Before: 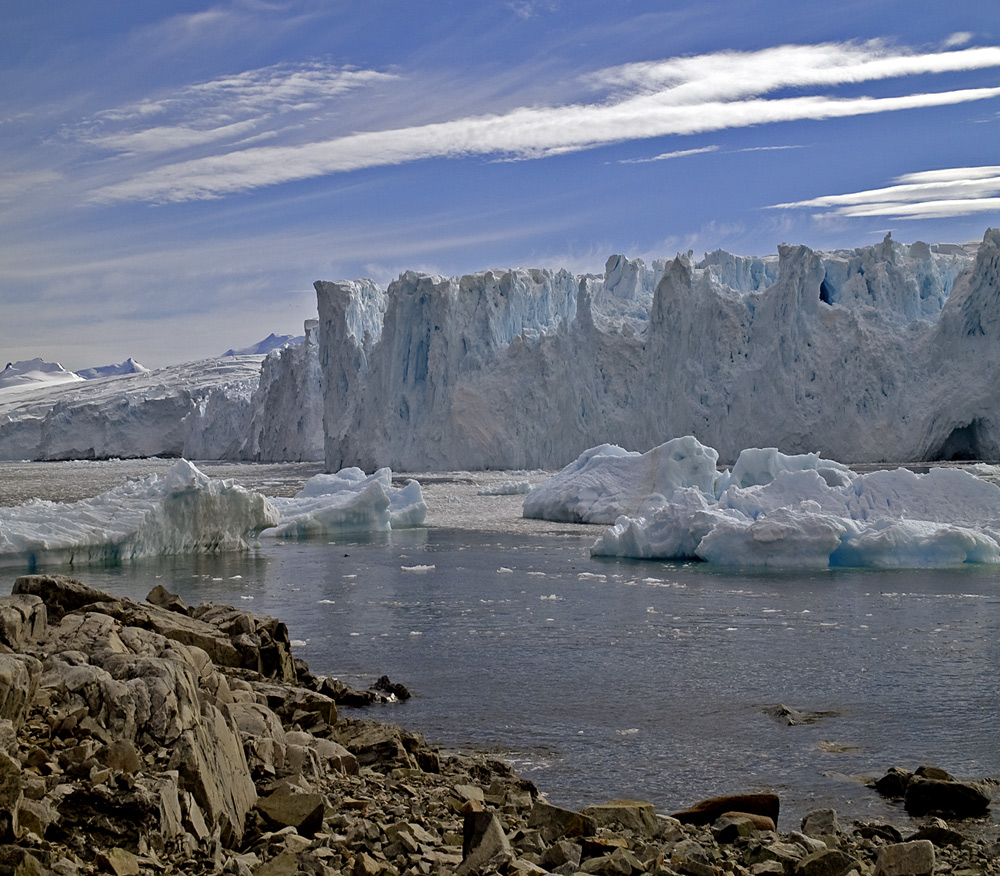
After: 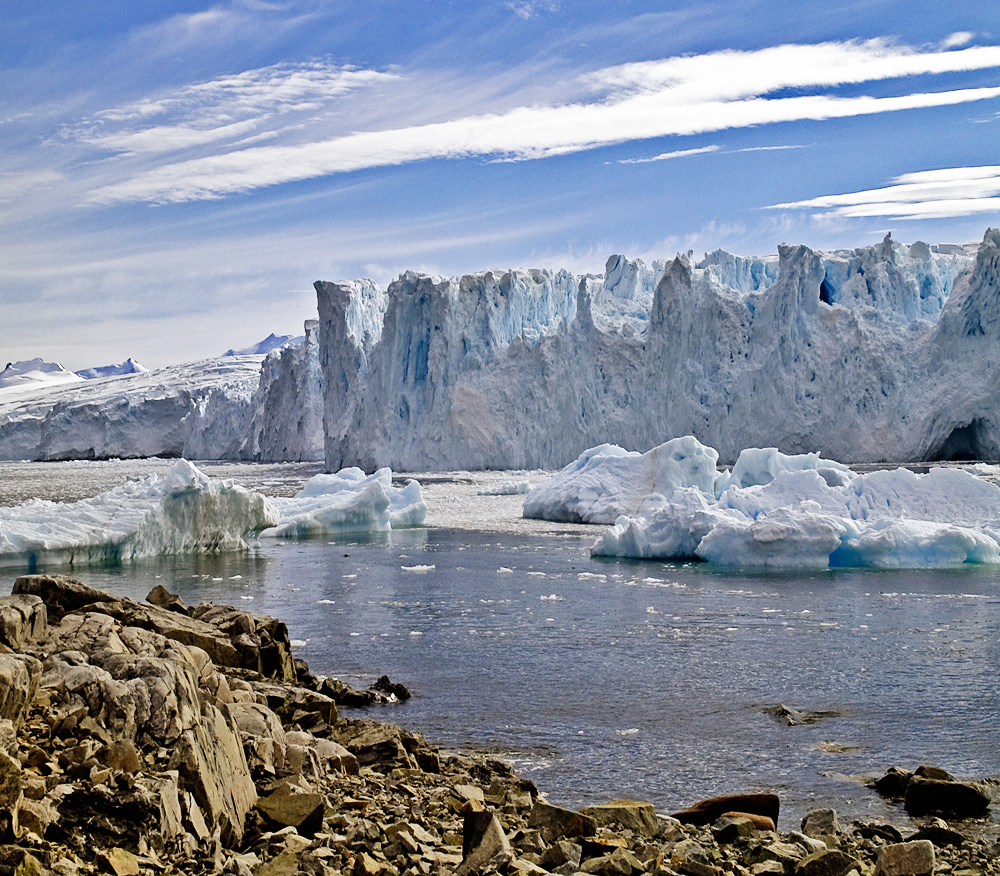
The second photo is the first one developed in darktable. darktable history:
shadows and highlights: shadows 52.46, soften with gaussian
contrast brightness saturation: saturation -0.048
base curve: curves: ch0 [(0, 0) (0.007, 0.004) (0.027, 0.03) (0.046, 0.07) (0.207, 0.54) (0.442, 0.872) (0.673, 0.972) (1, 1)], preserve colors none
tone equalizer: -8 EV 0.279 EV, -7 EV 0.422 EV, -6 EV 0.443 EV, -5 EV 0.239 EV, -3 EV -0.276 EV, -2 EV -0.413 EV, -1 EV -0.393 EV, +0 EV -0.243 EV
